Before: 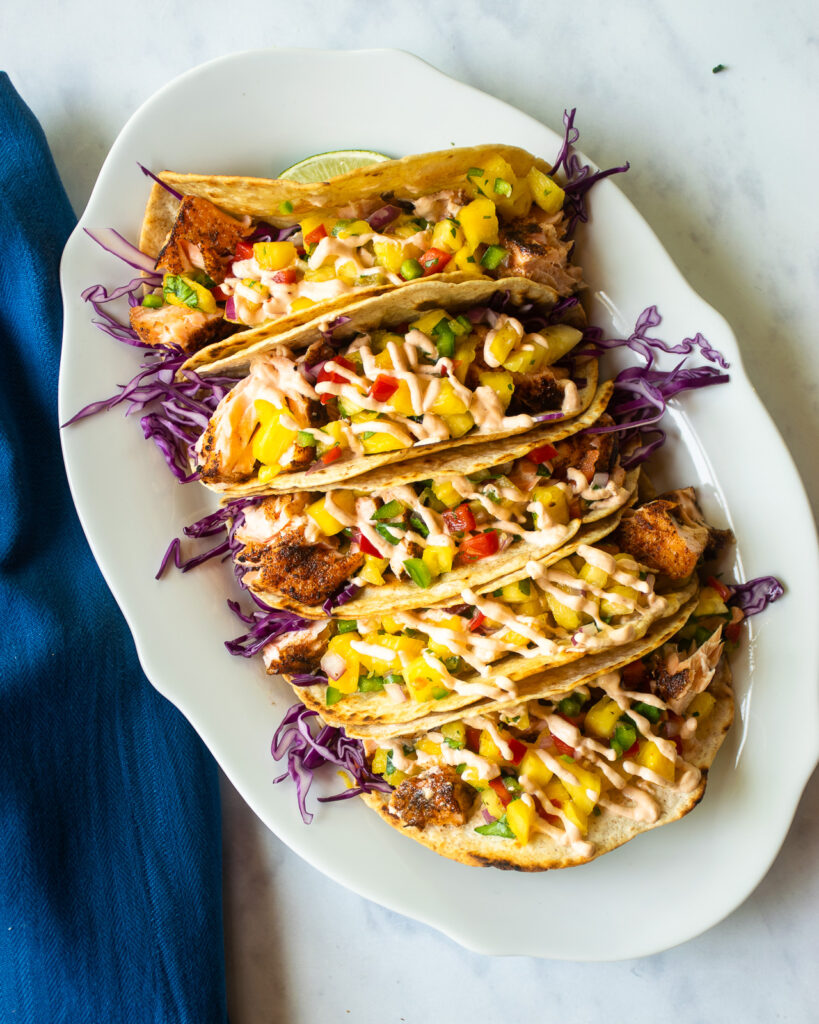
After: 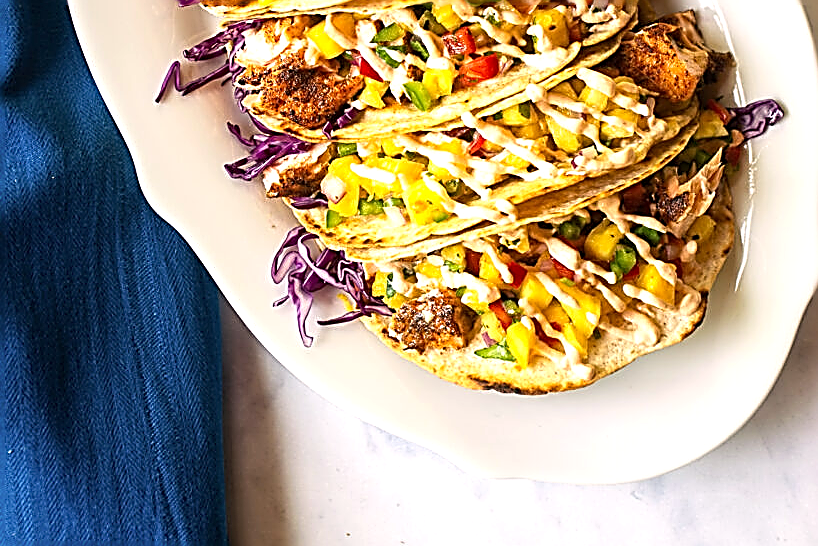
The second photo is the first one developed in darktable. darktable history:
crop and rotate: top 46.657%, right 0.06%
color correction: highlights a* 6.88, highlights b* 4.33
sharpen: amount 1.844
exposure: exposure 0.449 EV, compensate exposure bias true, compensate highlight preservation false
